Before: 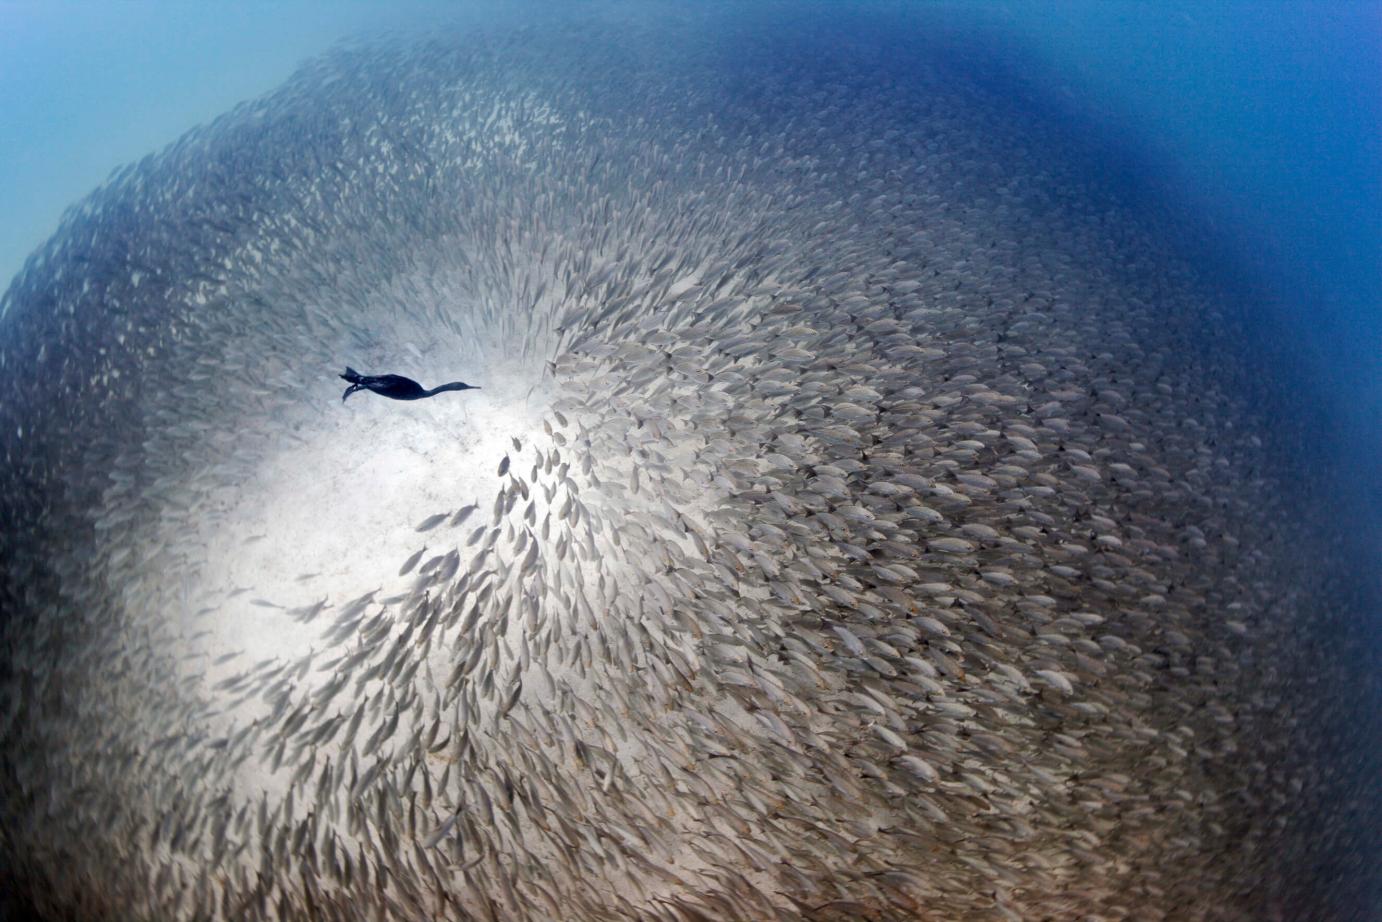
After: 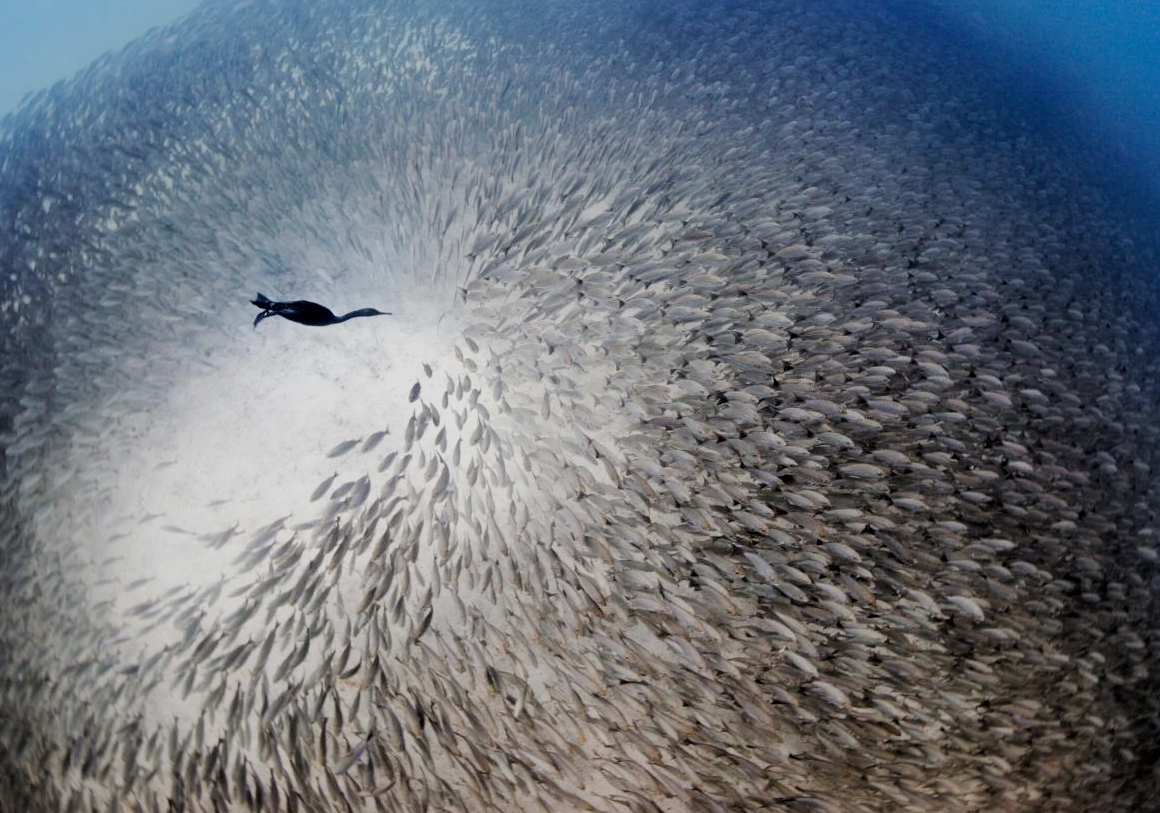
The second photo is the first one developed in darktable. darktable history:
crop: left 6.458%, top 8.043%, right 9.535%, bottom 3.71%
filmic rgb: black relative exposure -5.12 EV, white relative exposure 3.96 EV, threshold 5.97 EV, hardness 2.89, contrast 1.095, highlights saturation mix -20.35%, enable highlight reconstruction true
